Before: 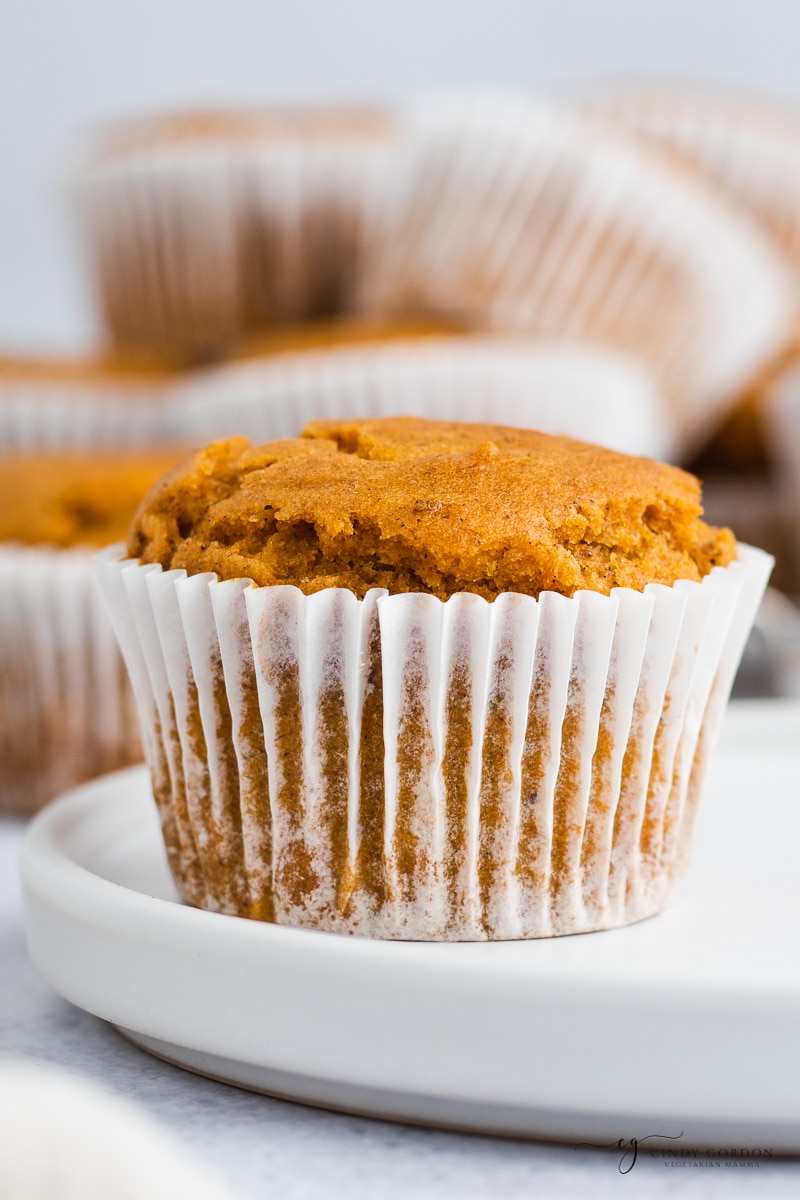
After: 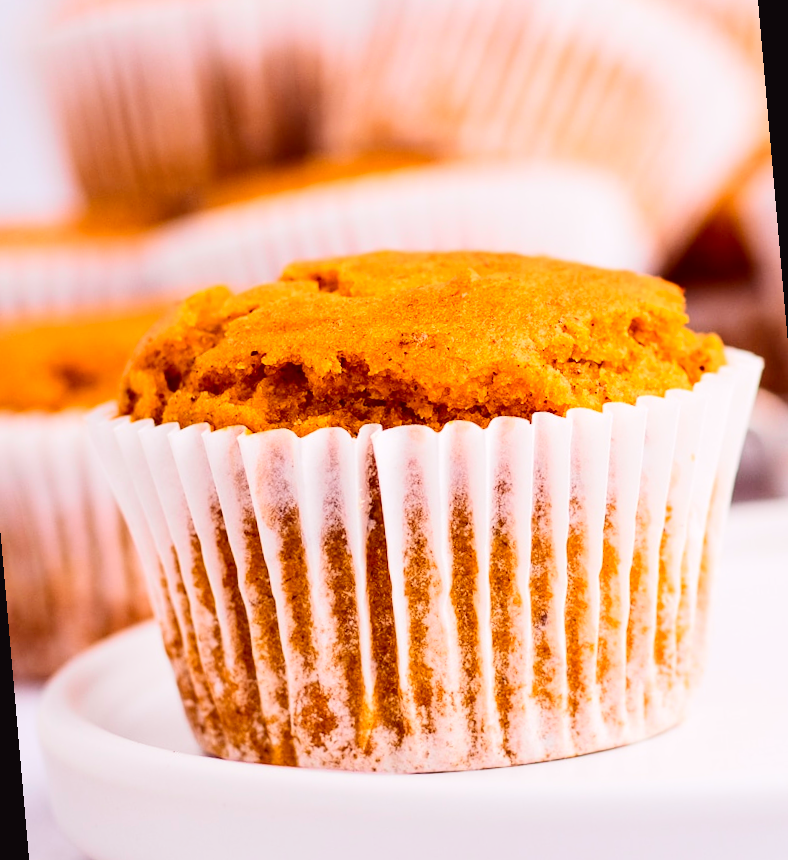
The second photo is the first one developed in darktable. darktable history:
crop: left 1.507%, top 6.147%, right 1.379%, bottom 6.637%
tone curve: curves: ch0 [(0, 0.023) (0.103, 0.087) (0.295, 0.297) (0.445, 0.531) (0.553, 0.665) (0.735, 0.843) (0.994, 1)]; ch1 [(0, 0) (0.414, 0.395) (0.447, 0.447) (0.485, 0.495) (0.512, 0.523) (0.542, 0.581) (0.581, 0.632) (0.646, 0.715) (1, 1)]; ch2 [(0, 0) (0.369, 0.388) (0.449, 0.431) (0.478, 0.471) (0.516, 0.517) (0.579, 0.624) (0.674, 0.775) (1, 1)], color space Lab, independent channels, preserve colors none
rotate and perspective: rotation -5°, crop left 0.05, crop right 0.952, crop top 0.11, crop bottom 0.89
rgb levels: mode RGB, independent channels, levels [[0, 0.474, 1], [0, 0.5, 1], [0, 0.5, 1]]
